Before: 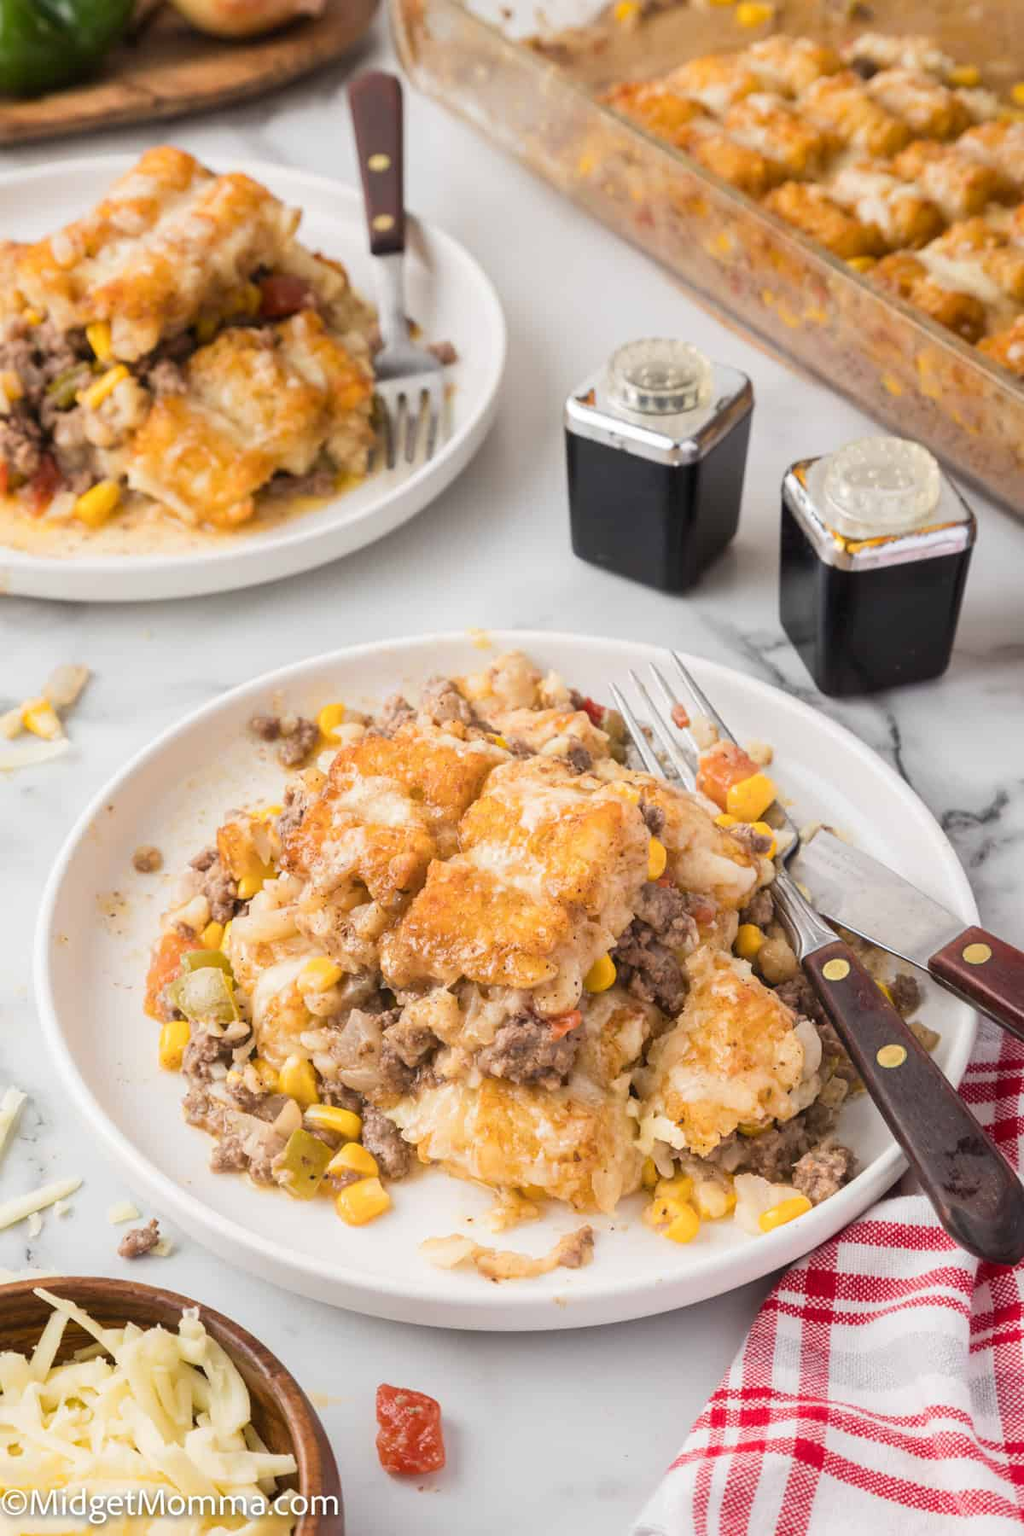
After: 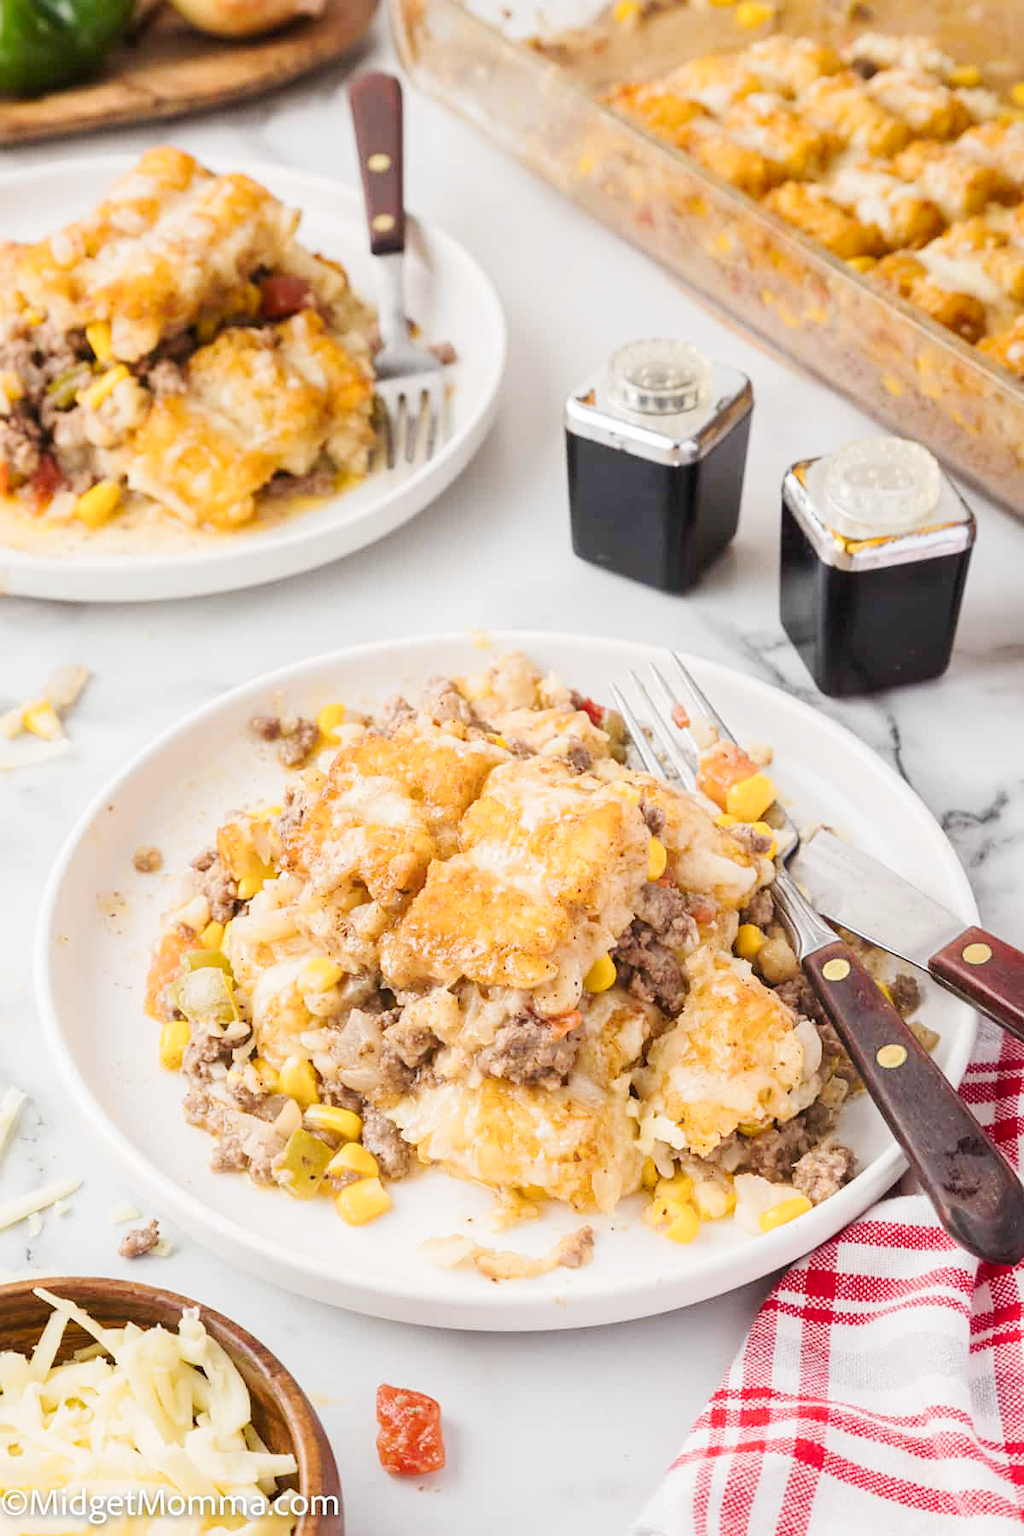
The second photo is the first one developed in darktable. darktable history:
sharpen: amount 0.2
tone curve: curves: ch0 [(0, 0) (0.003, 0.003) (0.011, 0.014) (0.025, 0.031) (0.044, 0.055) (0.069, 0.086) (0.1, 0.124) (0.136, 0.168) (0.177, 0.22) (0.224, 0.278) (0.277, 0.344) (0.335, 0.426) (0.399, 0.515) (0.468, 0.597) (0.543, 0.672) (0.623, 0.746) (0.709, 0.815) (0.801, 0.881) (0.898, 0.939) (1, 1)], preserve colors none
